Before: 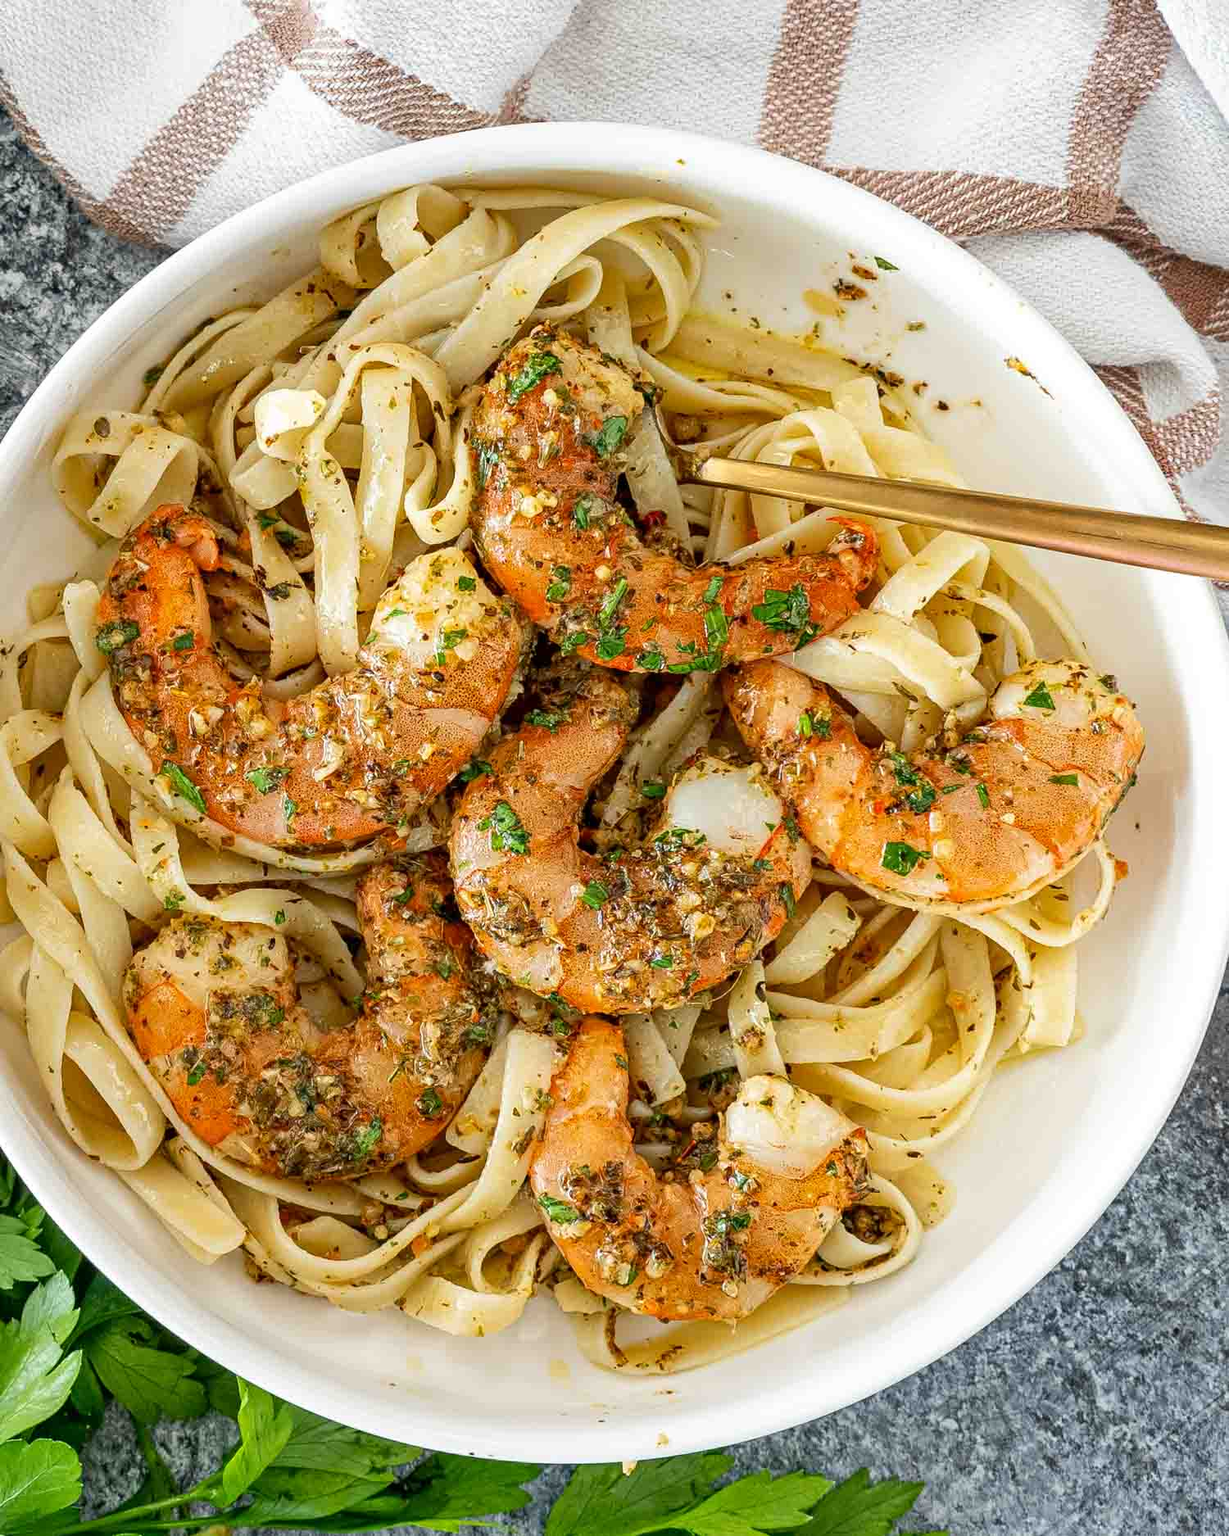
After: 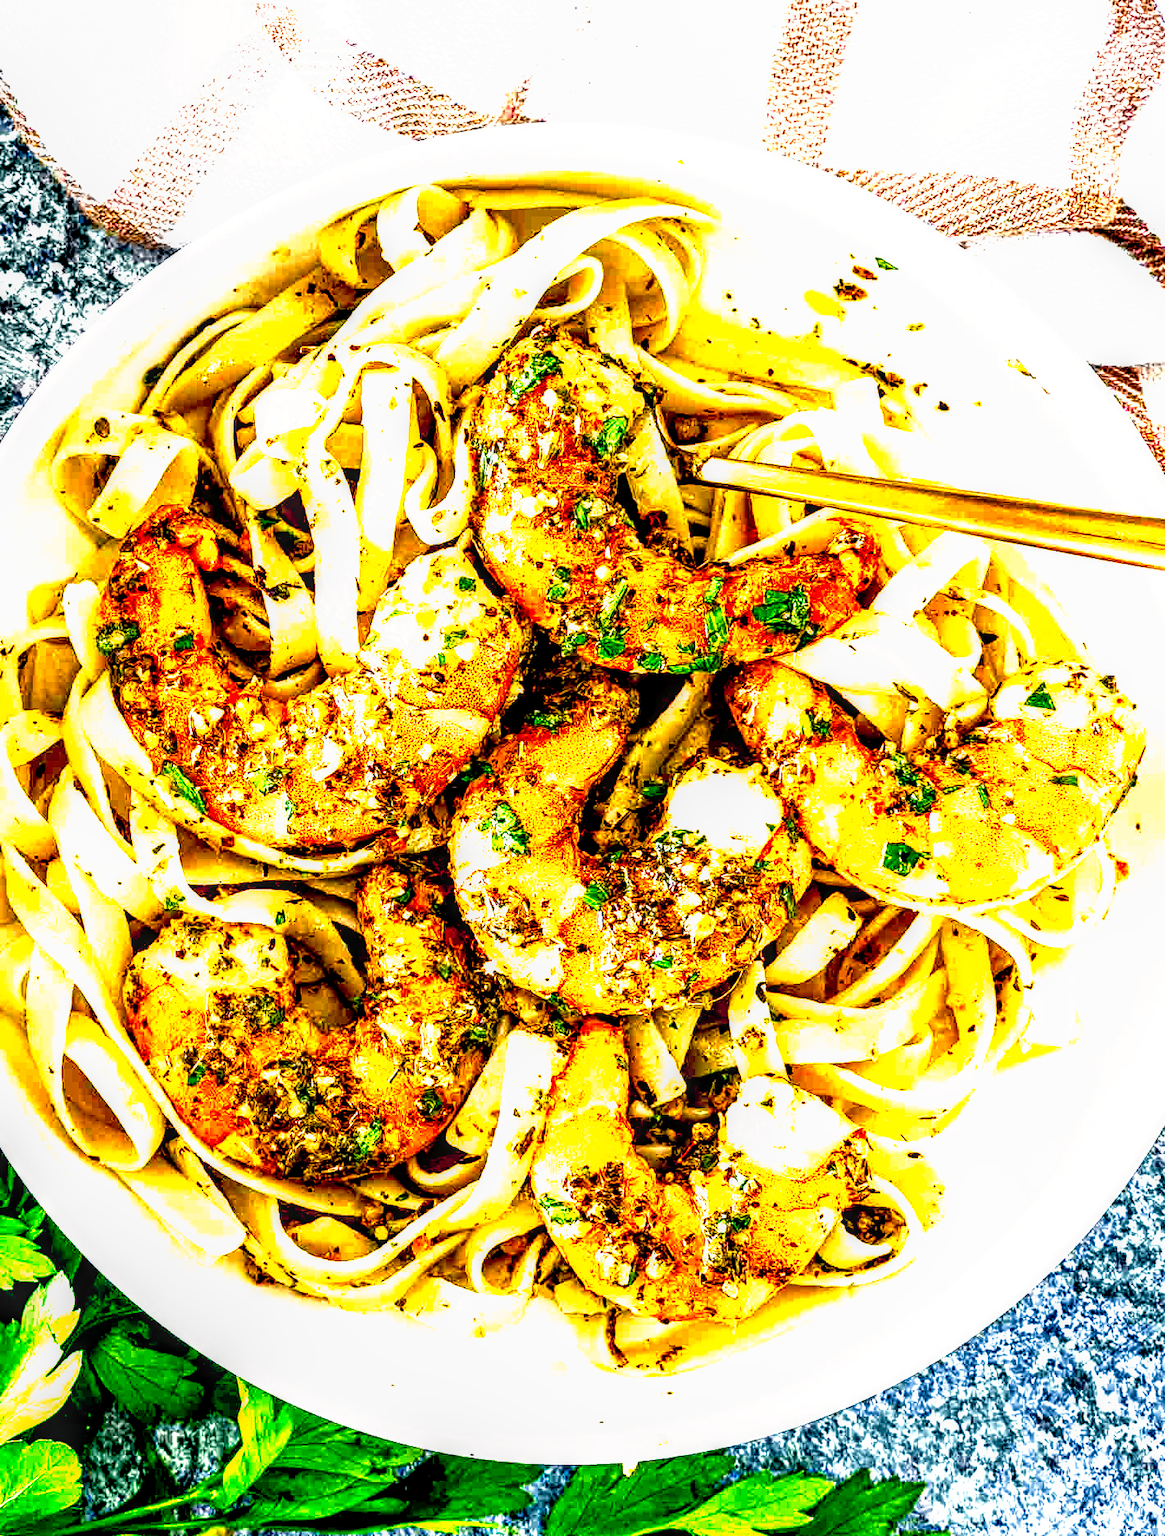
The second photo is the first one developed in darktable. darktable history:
exposure: black level correction 0.011, exposure -0.478 EV, compensate highlight preservation false
crop and rotate: right 5.167%
local contrast: highlights 25%, detail 150%
color balance rgb: shadows lift › chroma 4.21%, shadows lift › hue 252.22°, highlights gain › chroma 1.36%, highlights gain › hue 50.24°, perceptual saturation grading › mid-tones 6.33%, perceptual saturation grading › shadows 72.44%, perceptual brilliance grading › highlights 11.59%, contrast 5.05%
tone curve: curves: ch0 [(0, 0) (0.003, 0.01) (0.011, 0.011) (0.025, 0.008) (0.044, 0.007) (0.069, 0.006) (0.1, 0.005) (0.136, 0.015) (0.177, 0.094) (0.224, 0.241) (0.277, 0.369) (0.335, 0.5) (0.399, 0.648) (0.468, 0.811) (0.543, 0.975) (0.623, 0.989) (0.709, 0.989) (0.801, 0.99) (0.898, 0.99) (1, 1)], preserve colors none
